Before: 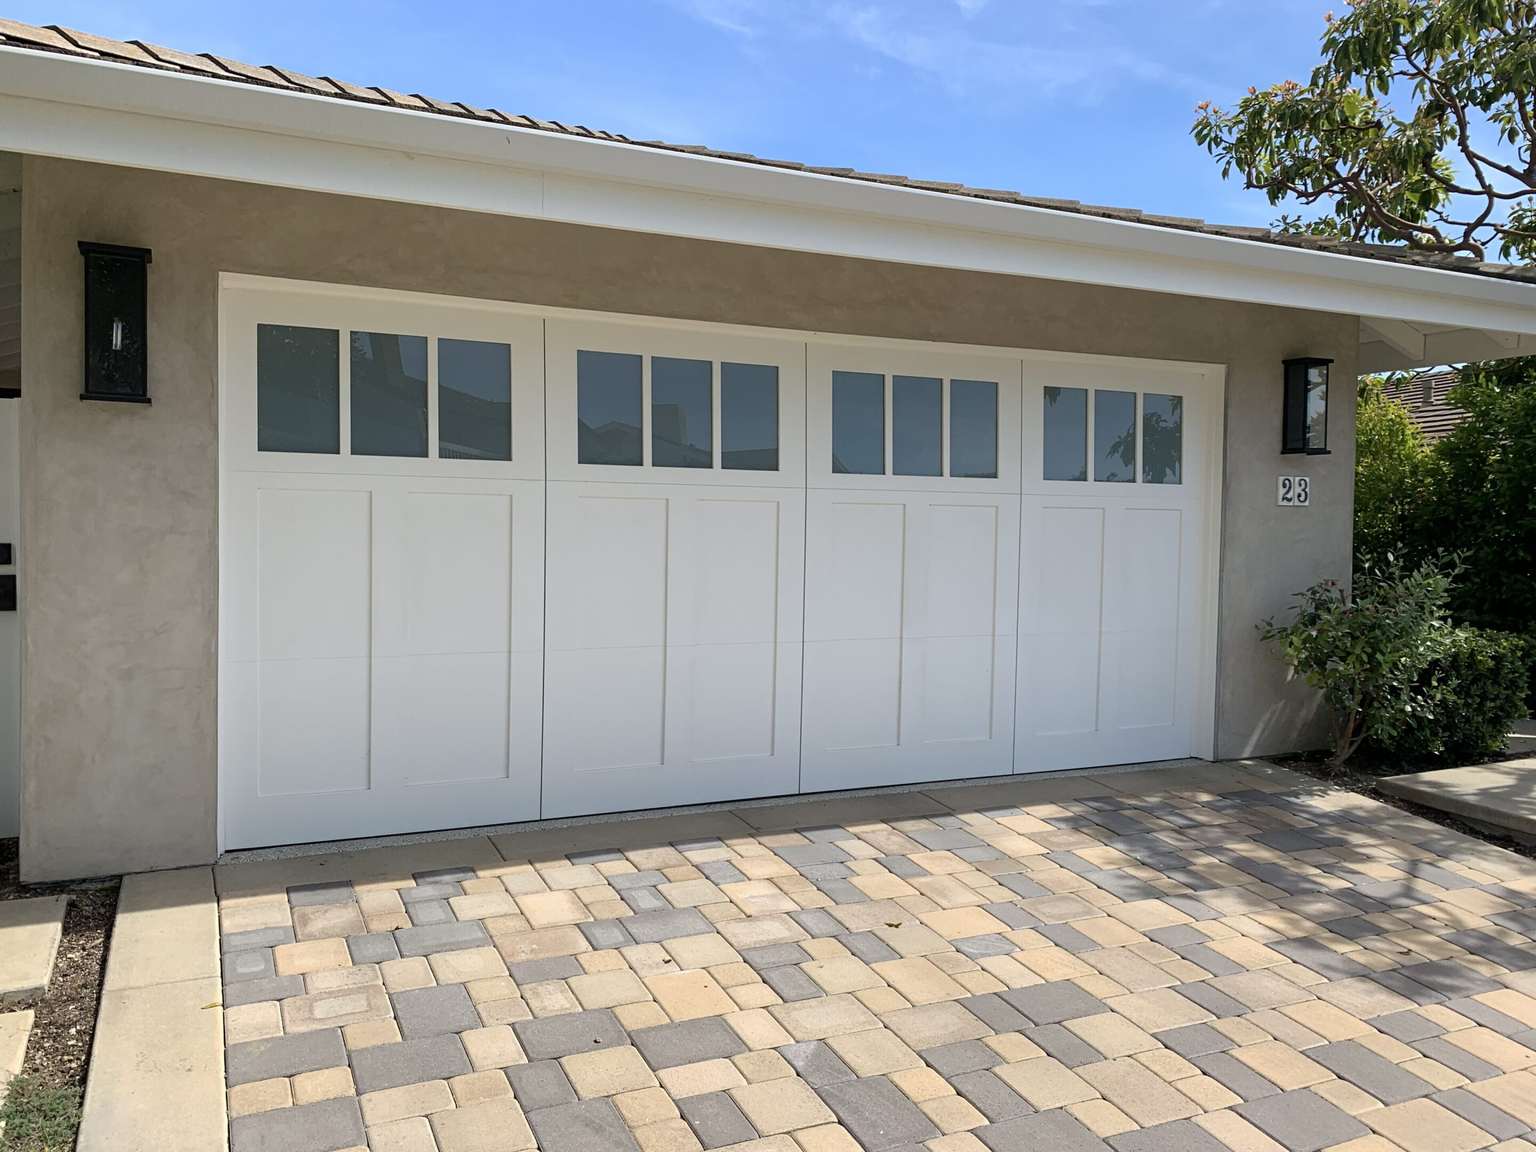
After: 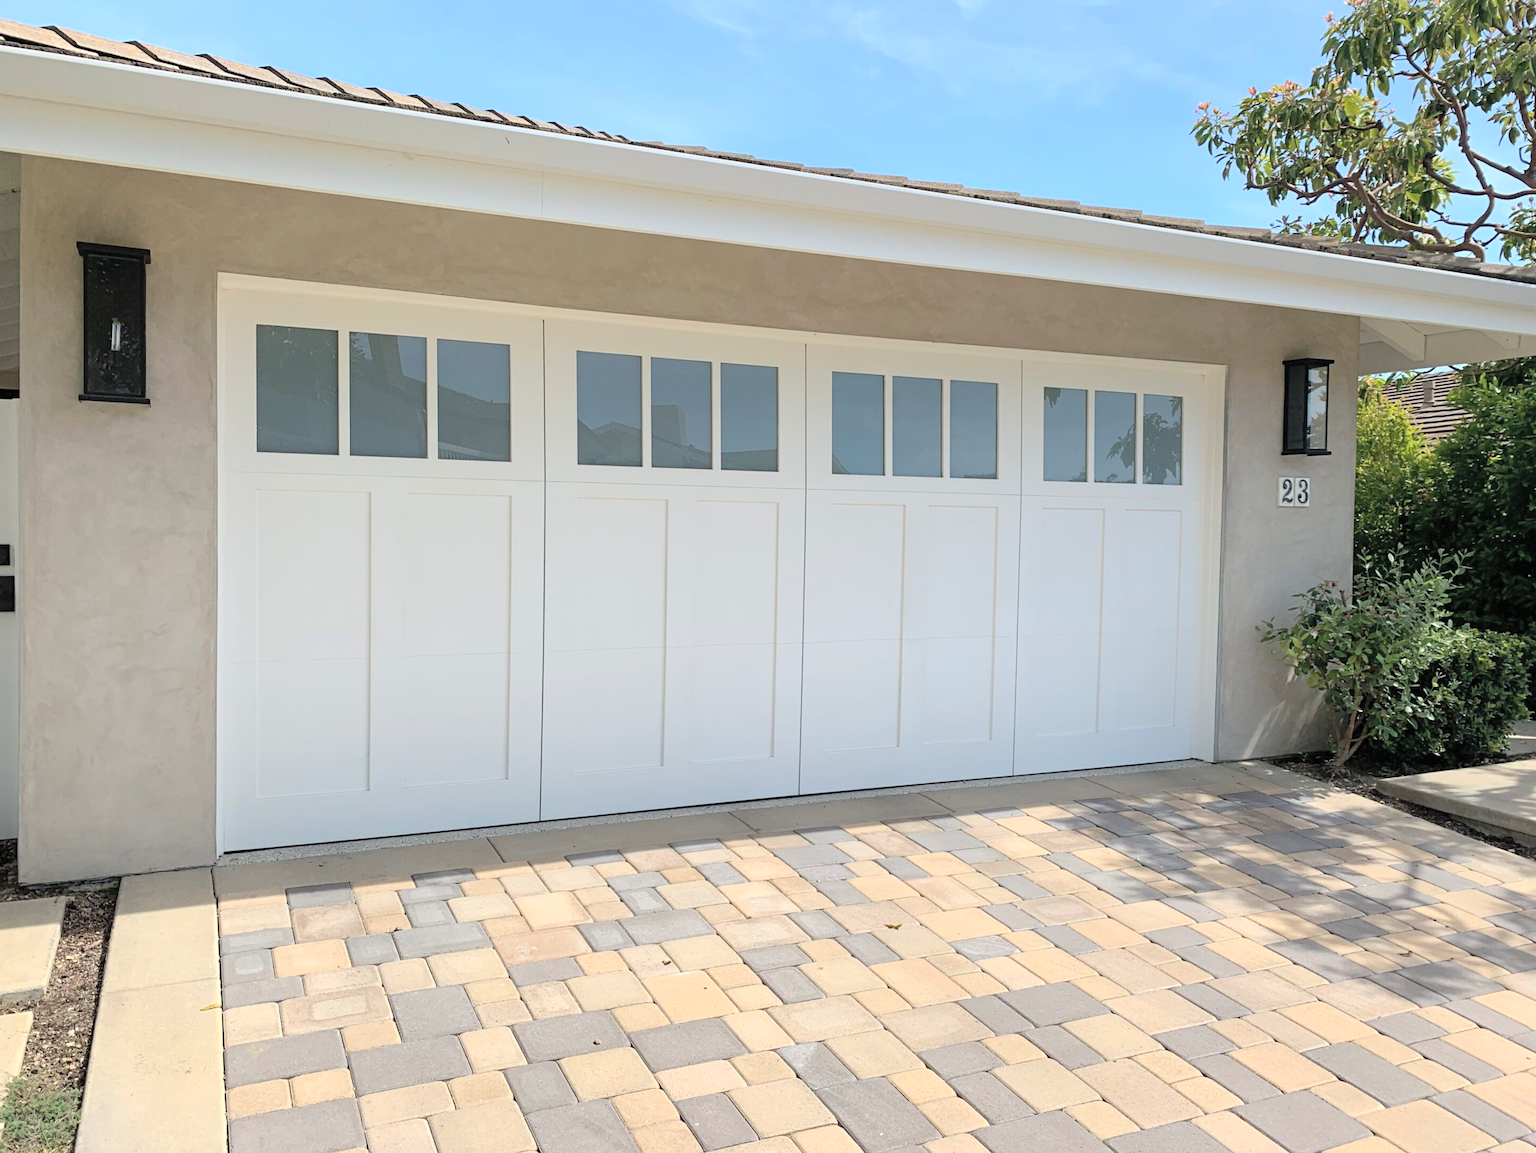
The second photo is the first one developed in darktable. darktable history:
global tonemap: drago (0.7, 100)
crop and rotate: left 0.126%
